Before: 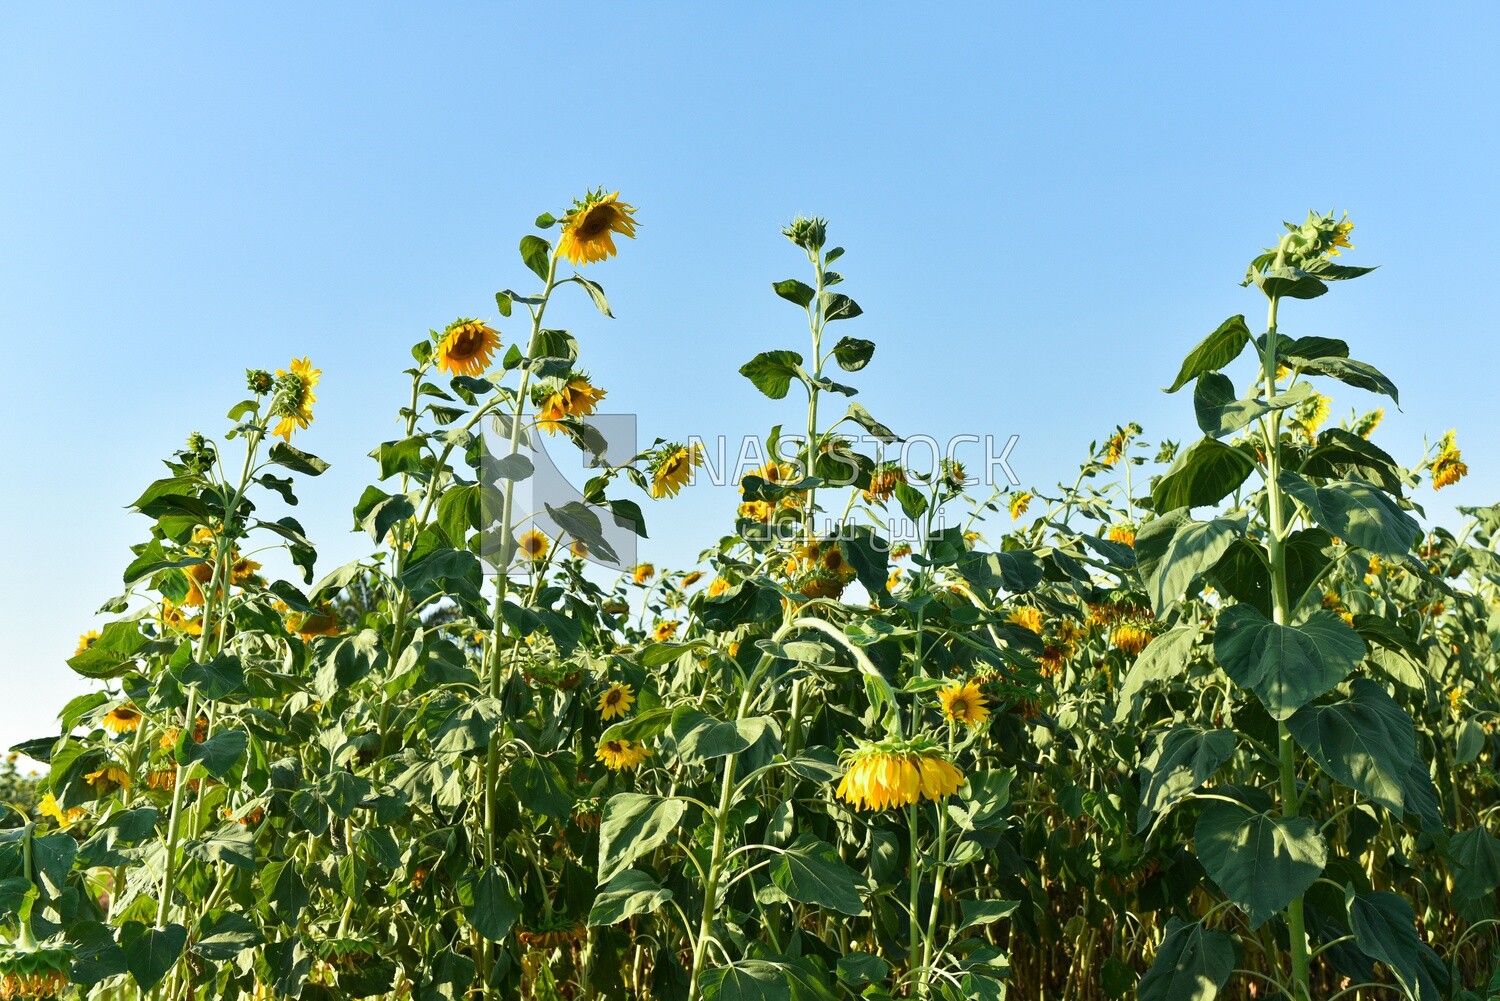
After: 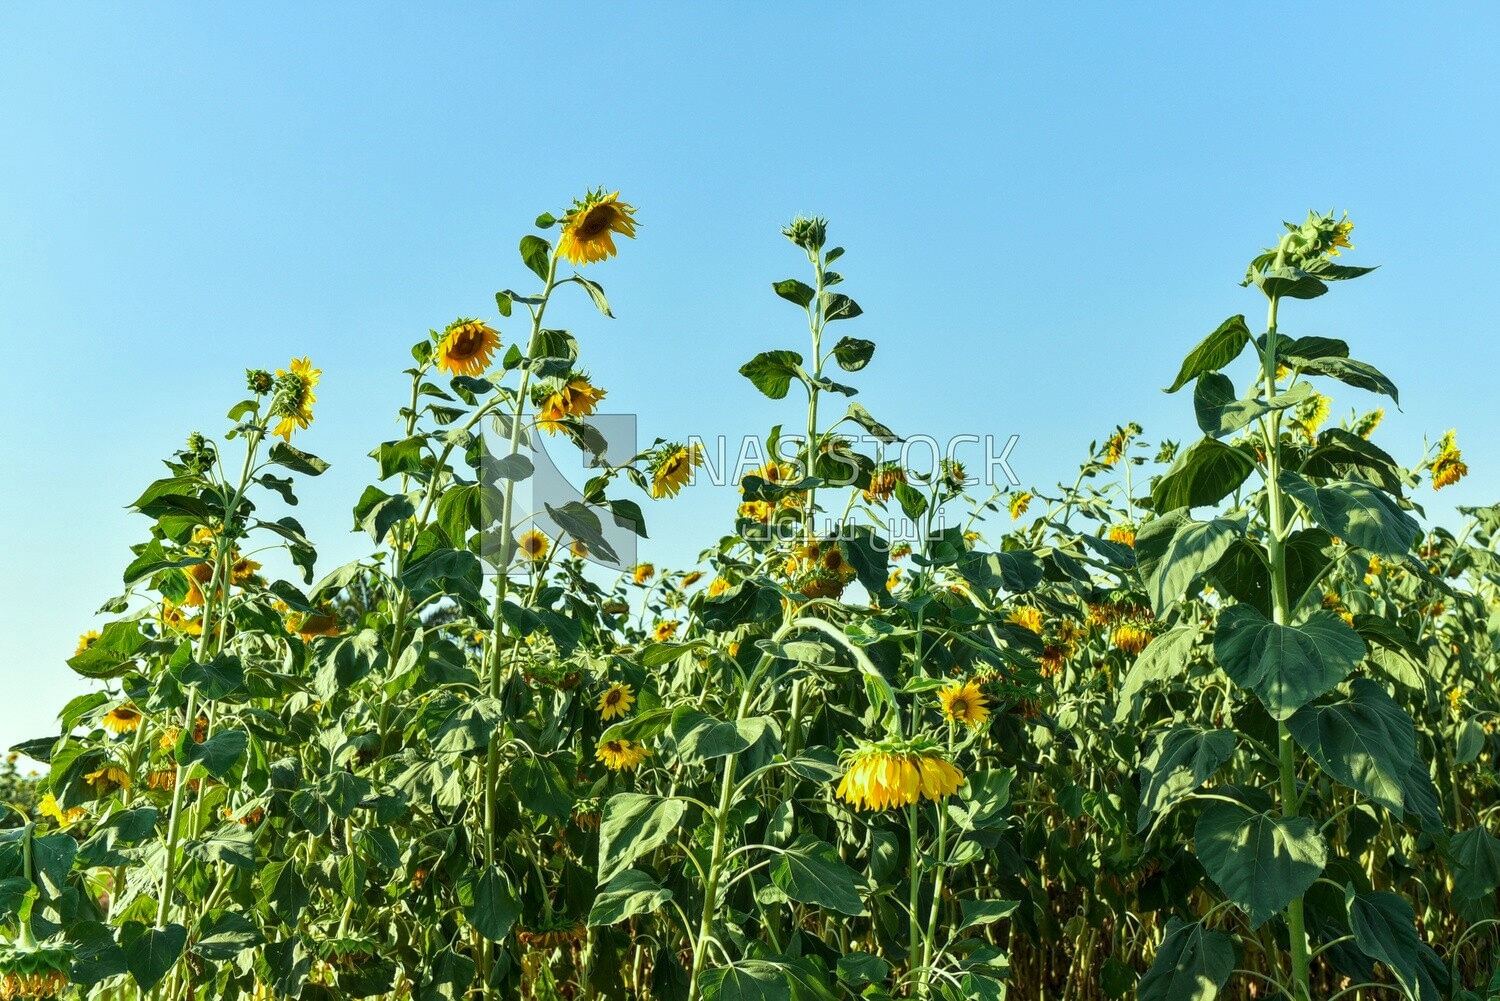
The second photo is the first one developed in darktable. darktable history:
color correction: highlights a* -8, highlights b* 3.1
local contrast: on, module defaults
